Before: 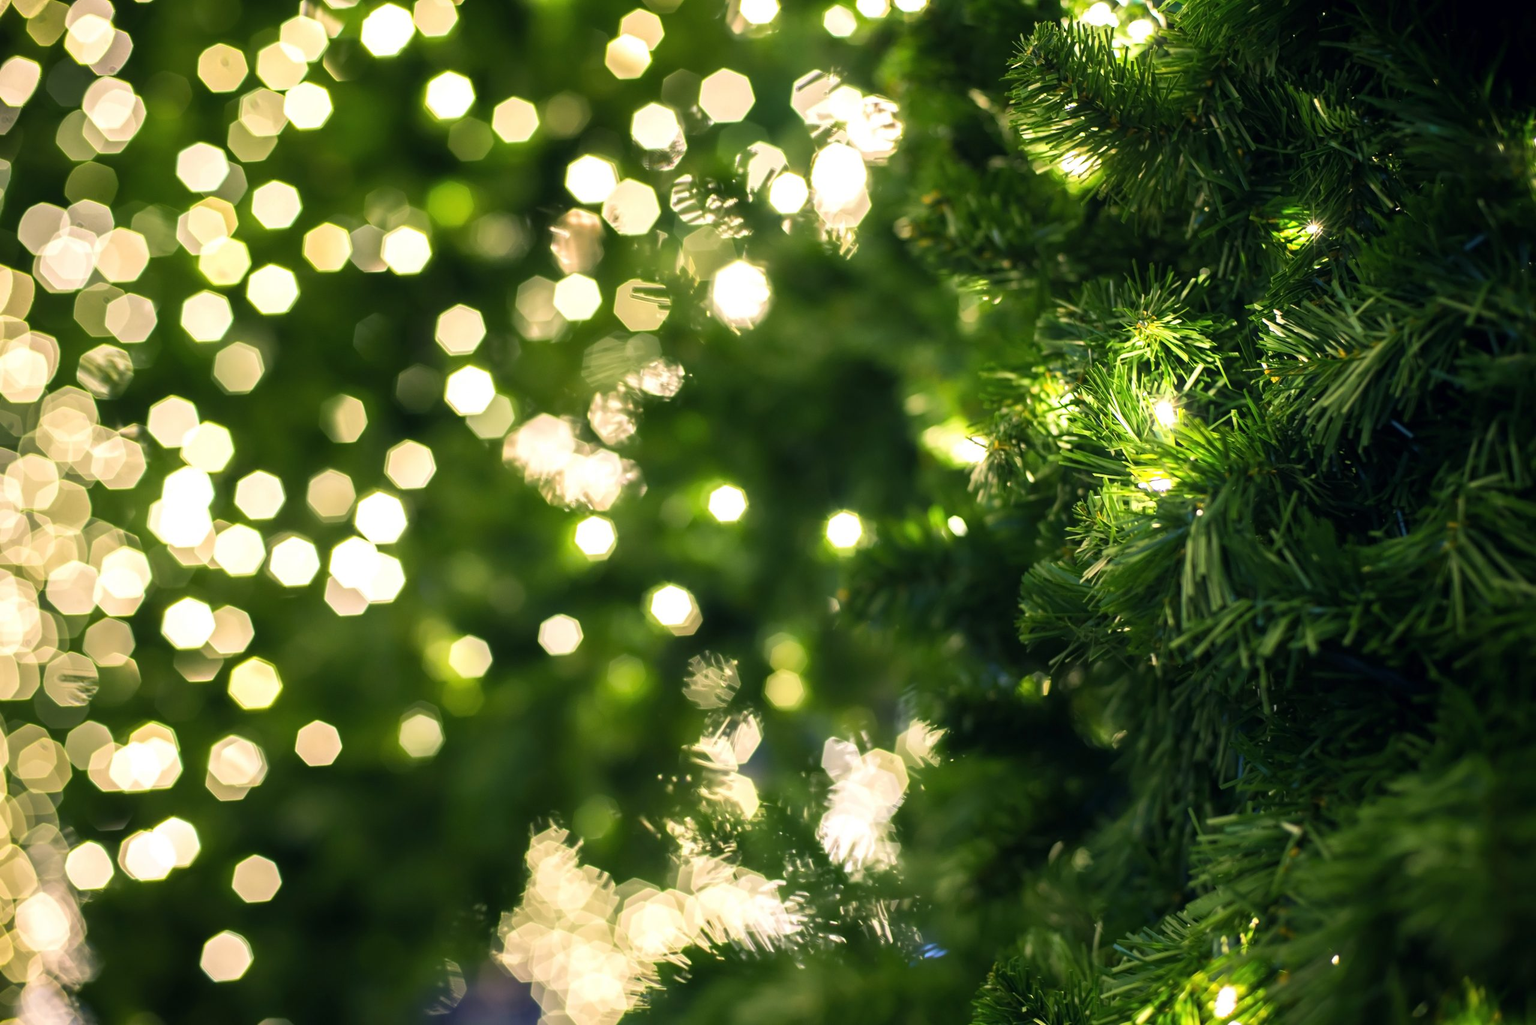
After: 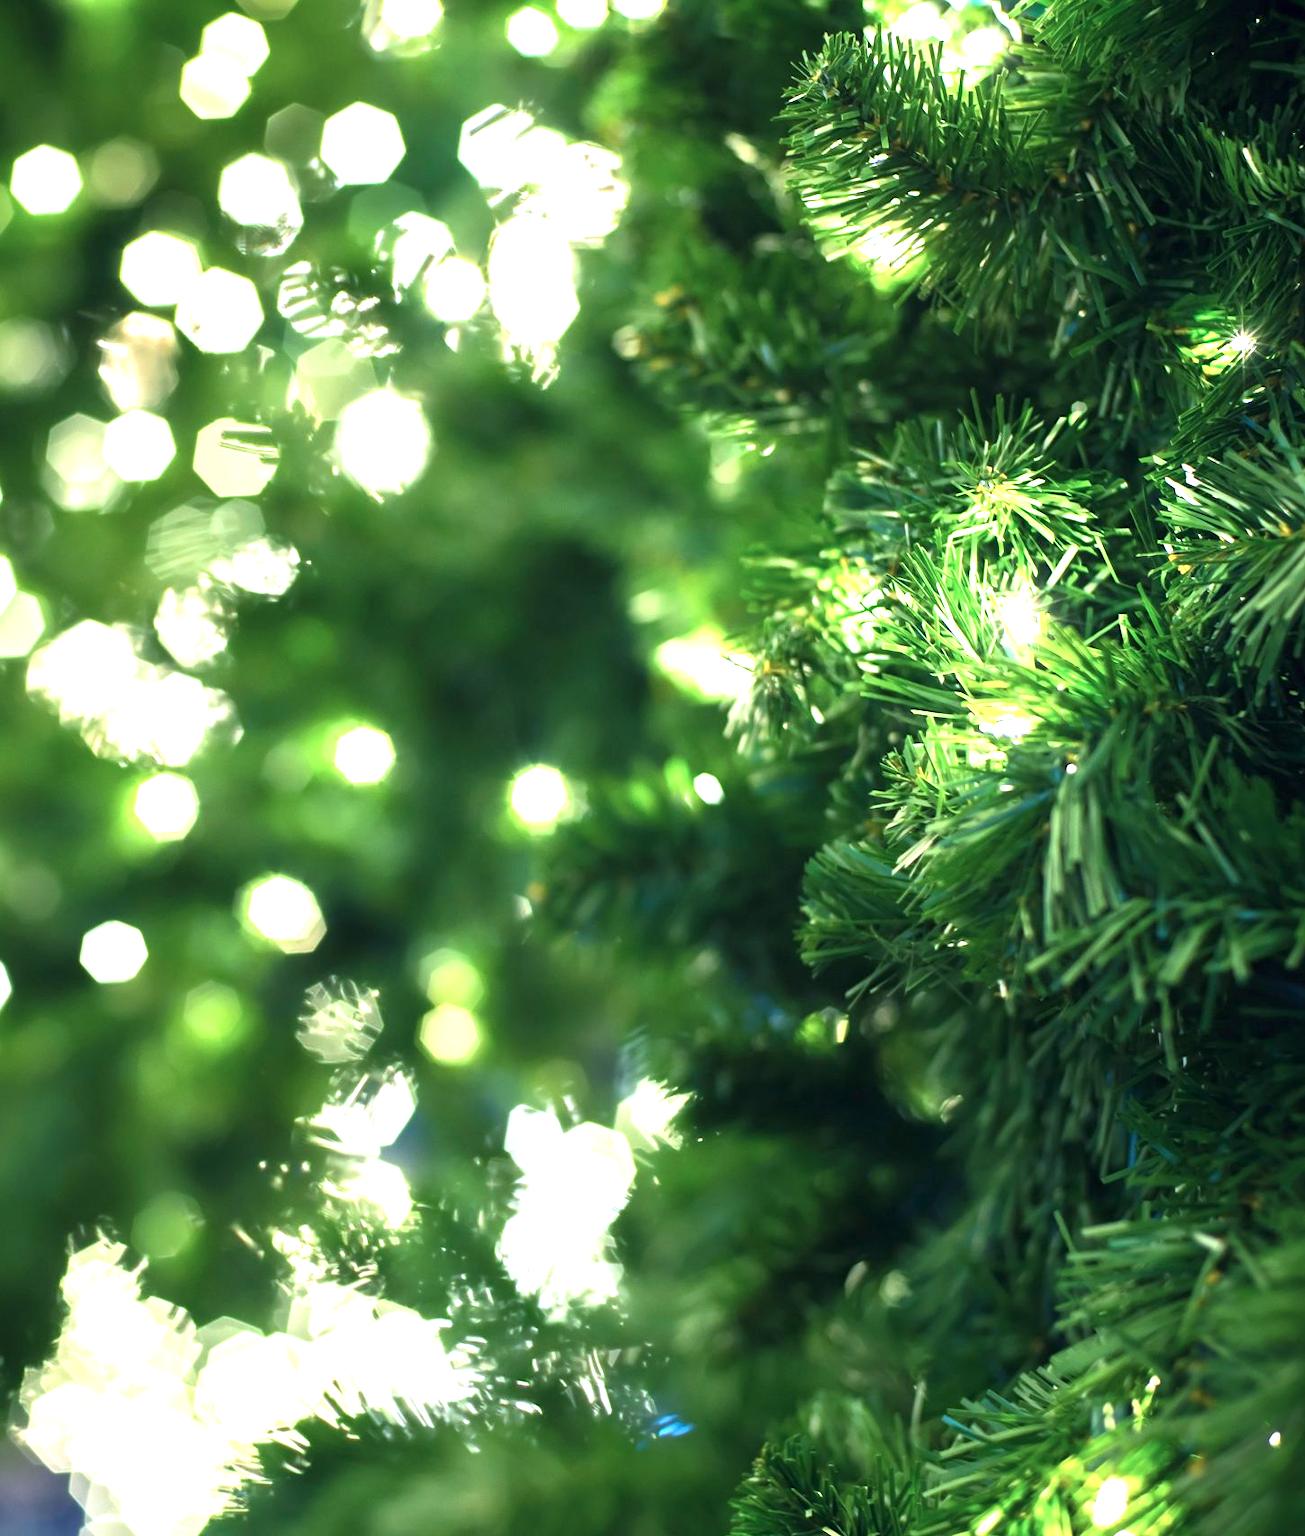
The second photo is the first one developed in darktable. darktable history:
color correction: highlights a* -10.5, highlights b* -18.74
exposure: black level correction 0, exposure 1.105 EV, compensate highlight preservation false
crop: left 31.587%, top 0.021%, right 11.67%
